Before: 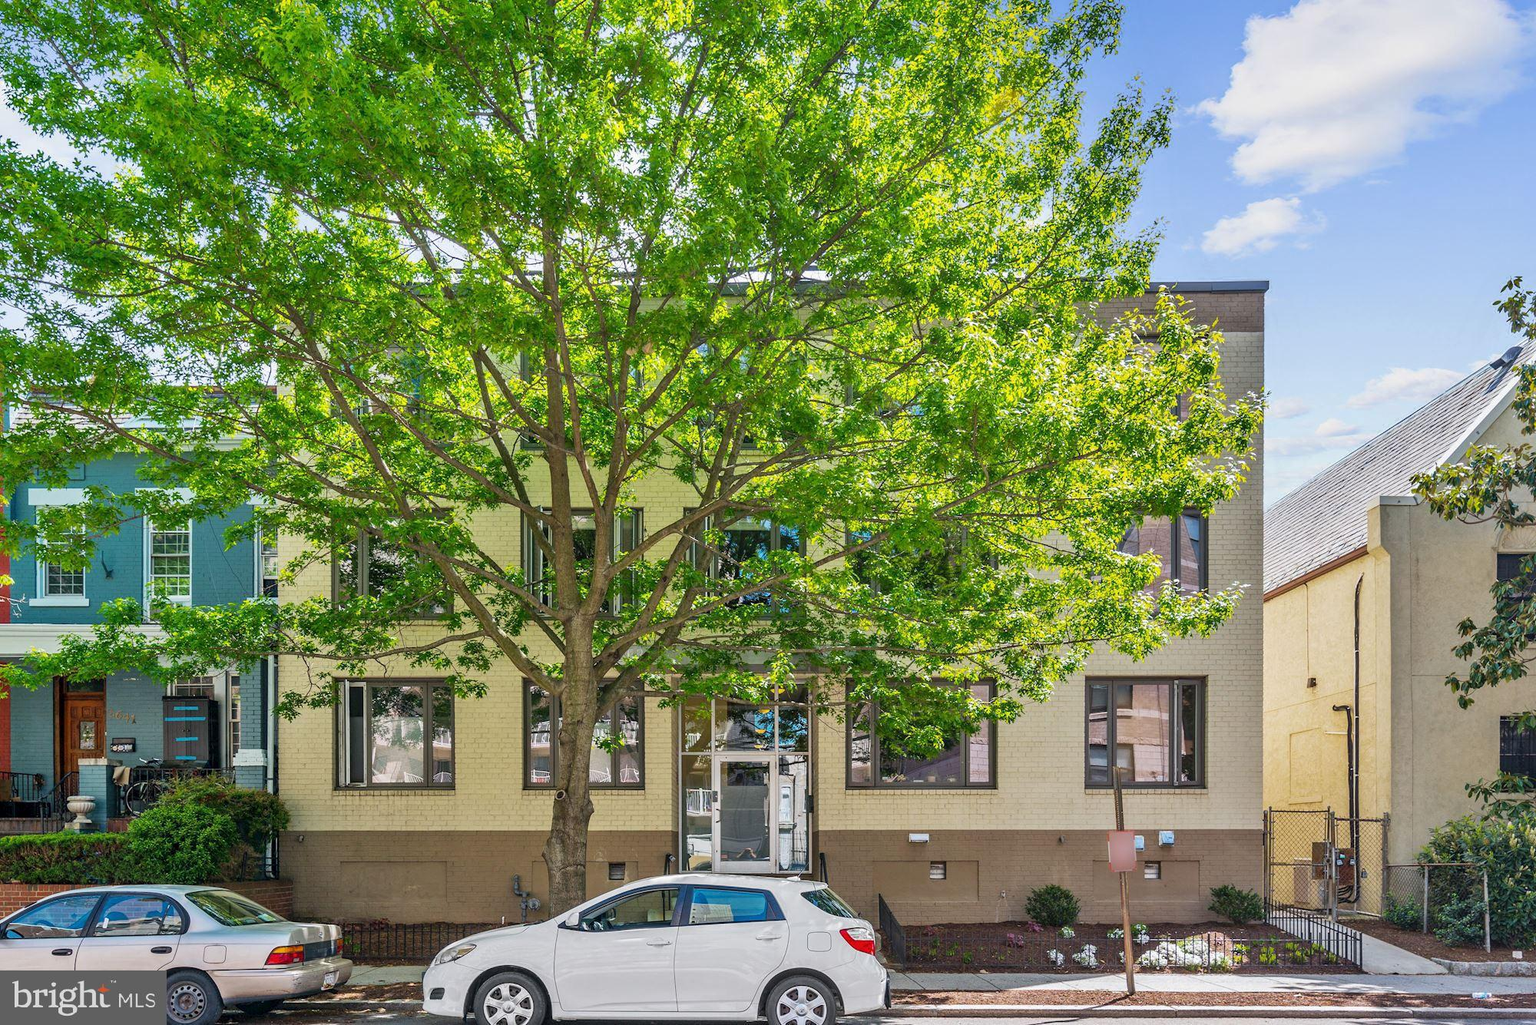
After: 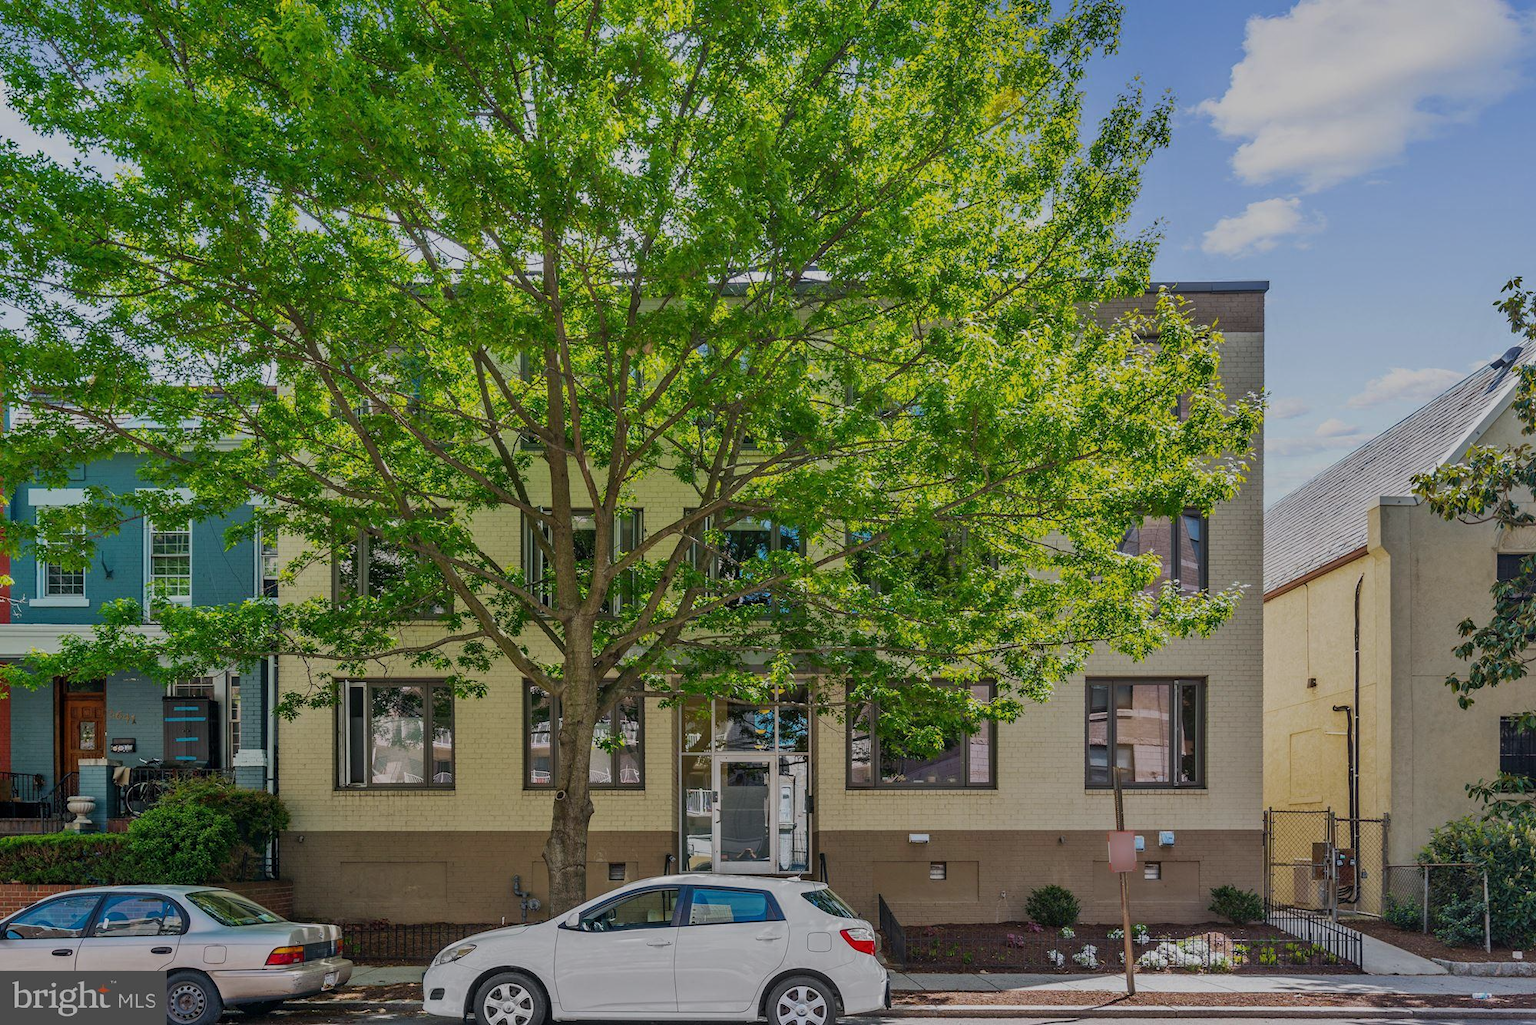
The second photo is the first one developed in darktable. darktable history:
exposure: black level correction 0, exposure -0.742 EV, compensate highlight preservation false
